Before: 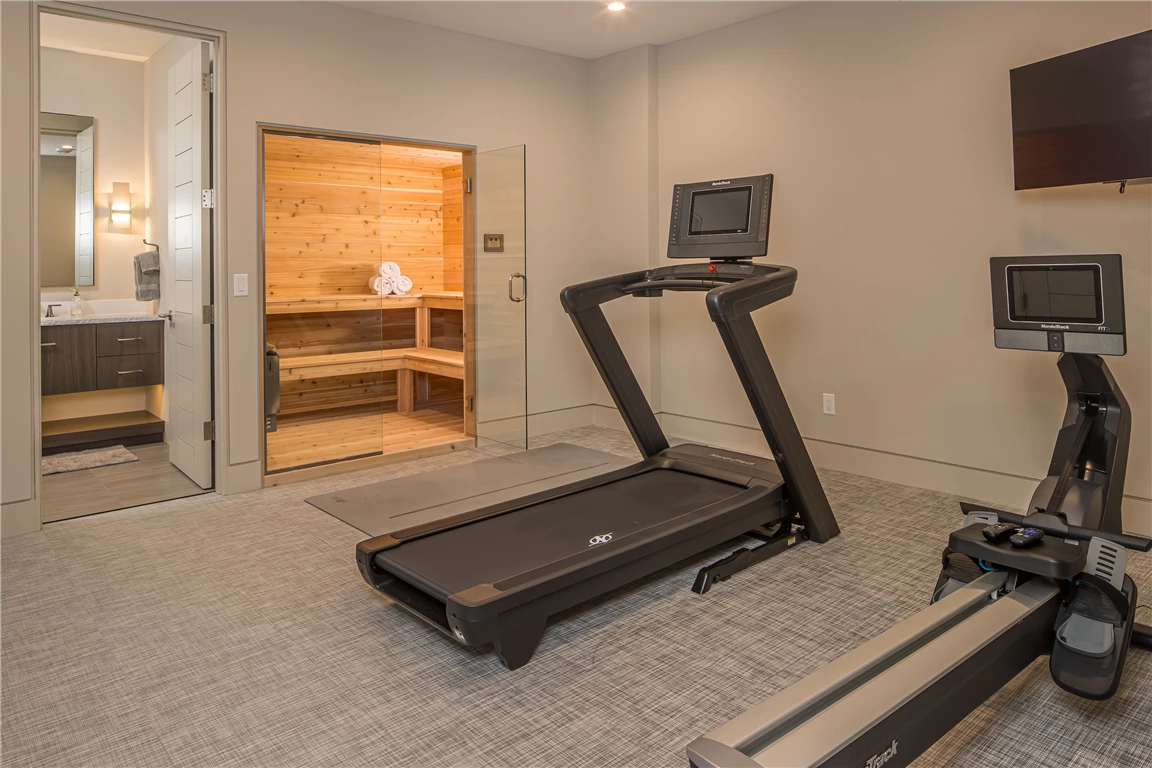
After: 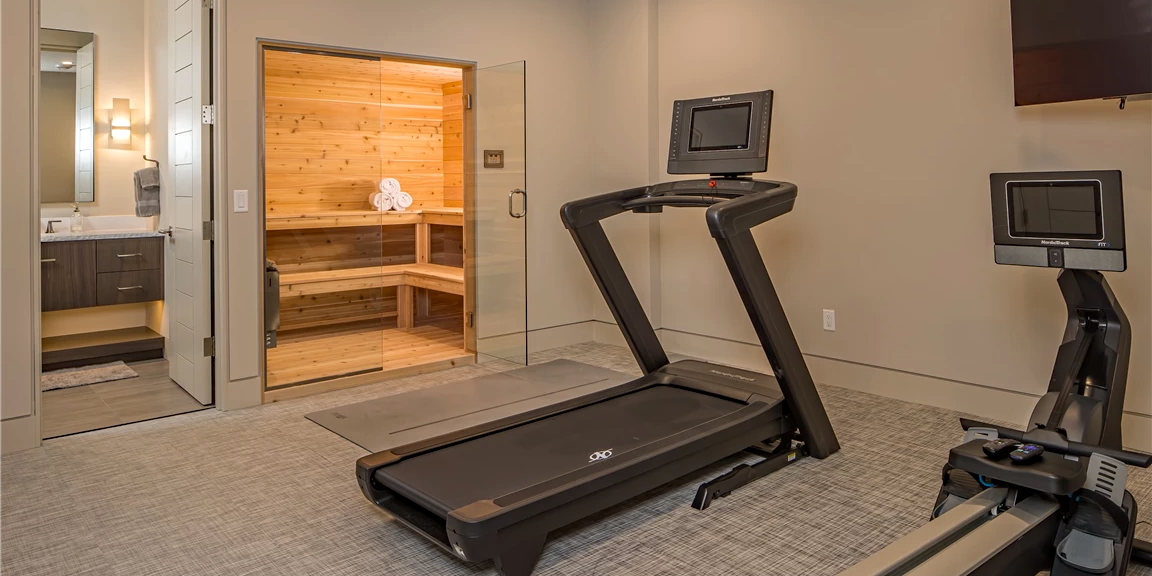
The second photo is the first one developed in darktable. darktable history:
crop: top 11.038%, bottom 13.962%
haze removal: compatibility mode true, adaptive false
